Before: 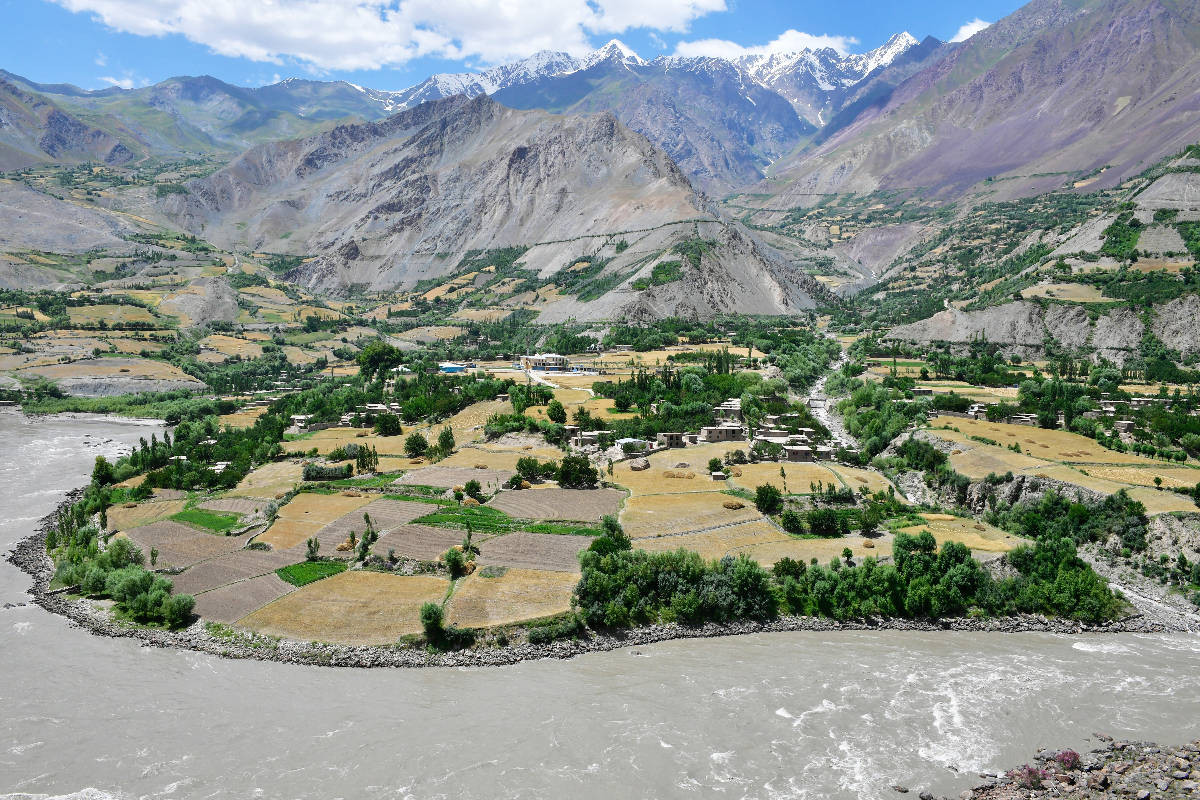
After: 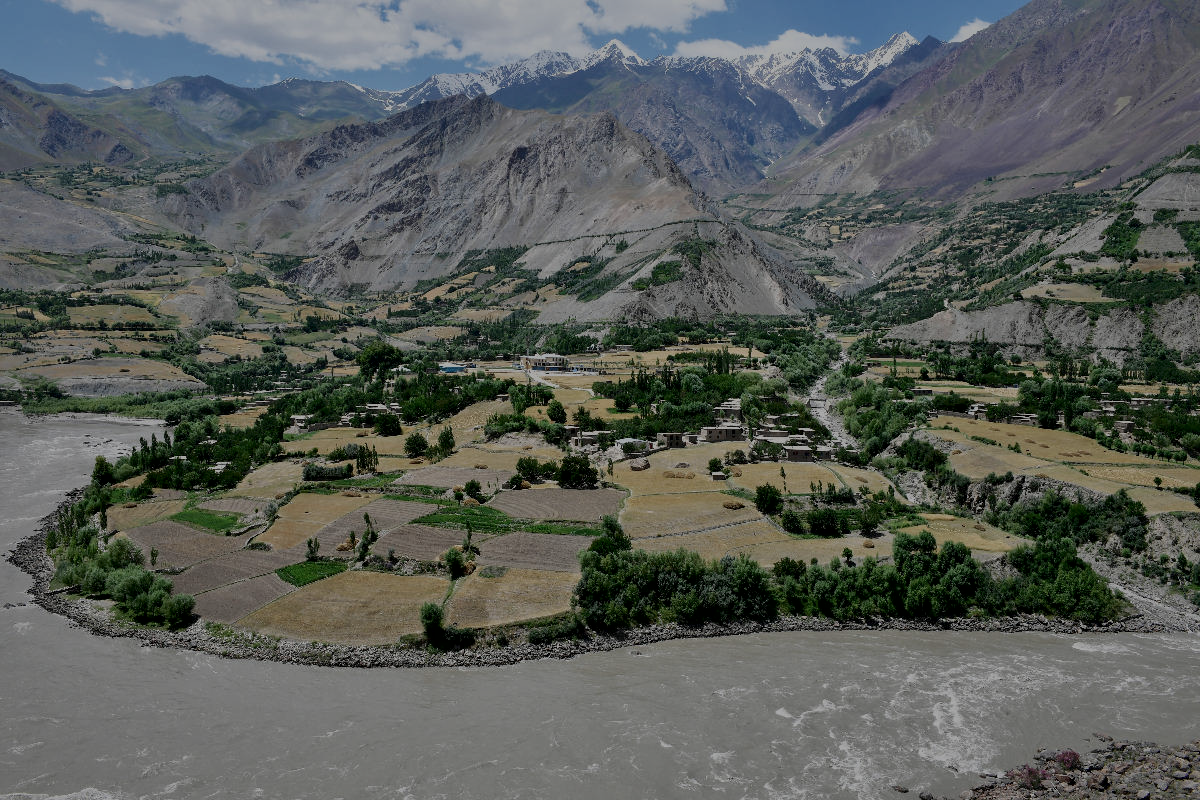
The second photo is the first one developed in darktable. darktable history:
color balance rgb: shadows fall-off 101.414%, linear chroma grading › global chroma -14.672%, perceptual saturation grading › global saturation 0.81%, perceptual brilliance grading › global brilliance -47.852%, mask middle-gray fulcrum 22.289%, global vibrance 16.797%, saturation formula JzAzBz (2021)
local contrast: mode bilateral grid, contrast 19, coarseness 100, detail 150%, midtone range 0.2
